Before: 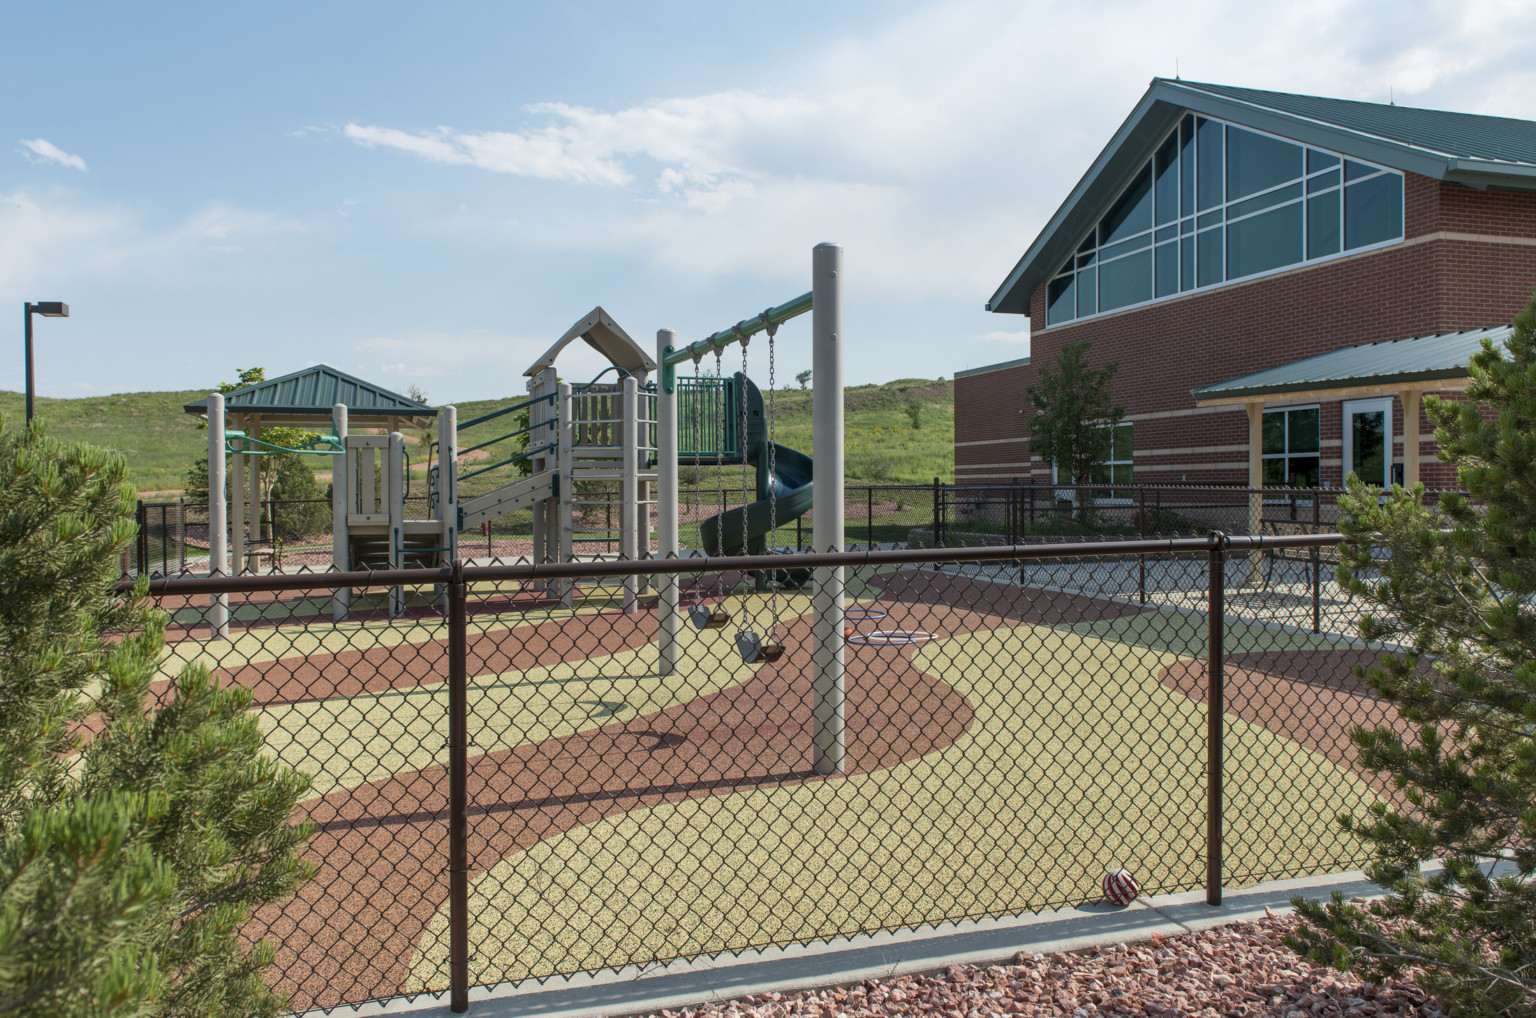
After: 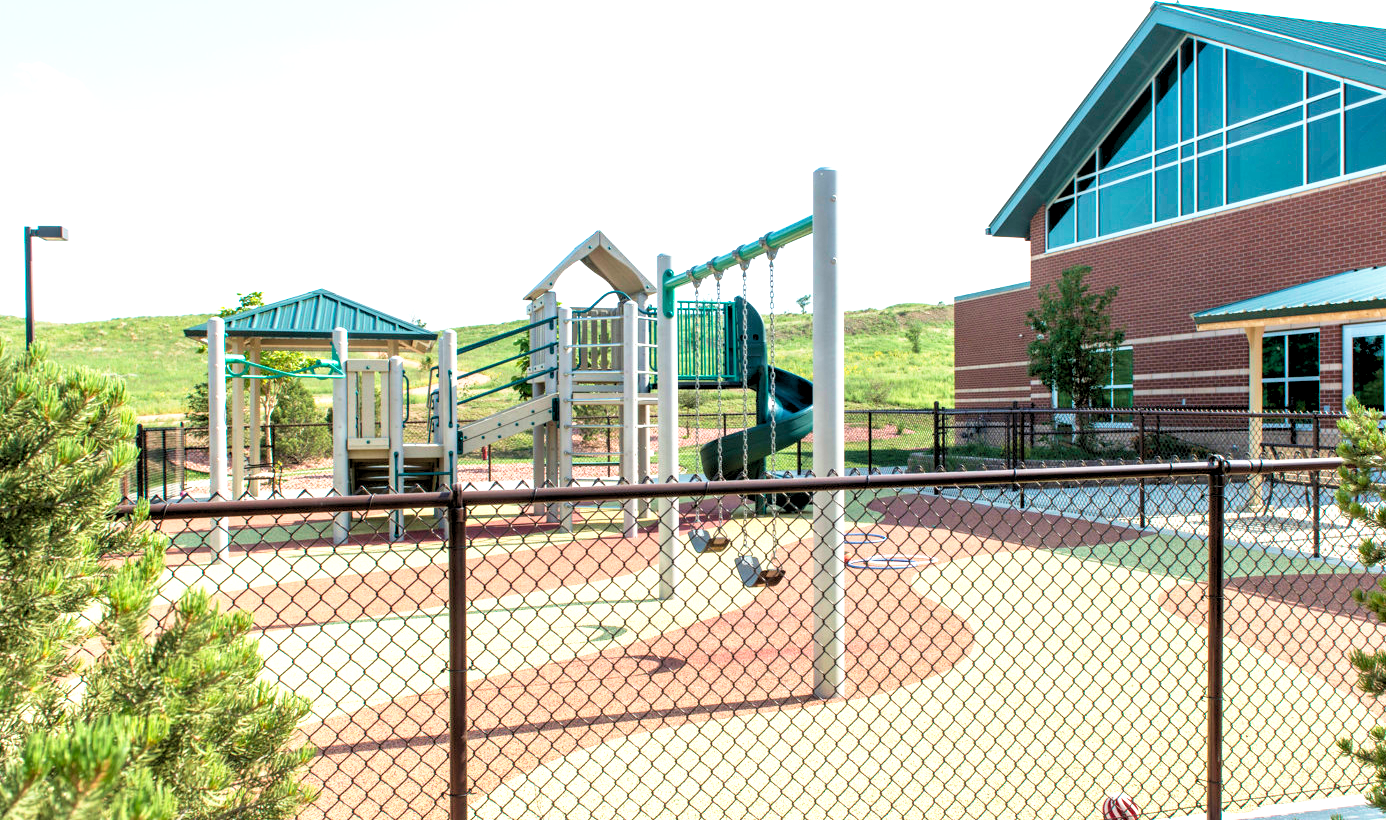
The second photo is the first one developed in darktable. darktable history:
velvia: on, module defaults
base curve: curves: ch0 [(0, 0) (0.688, 0.865) (1, 1)], preserve colors none
crop: top 7.49%, right 9.717%, bottom 11.943%
rgb levels: levels [[0.01, 0.419, 0.839], [0, 0.5, 1], [0, 0.5, 1]]
exposure: black level correction 0.001, exposure 1.05 EV, compensate exposure bias true, compensate highlight preservation false
